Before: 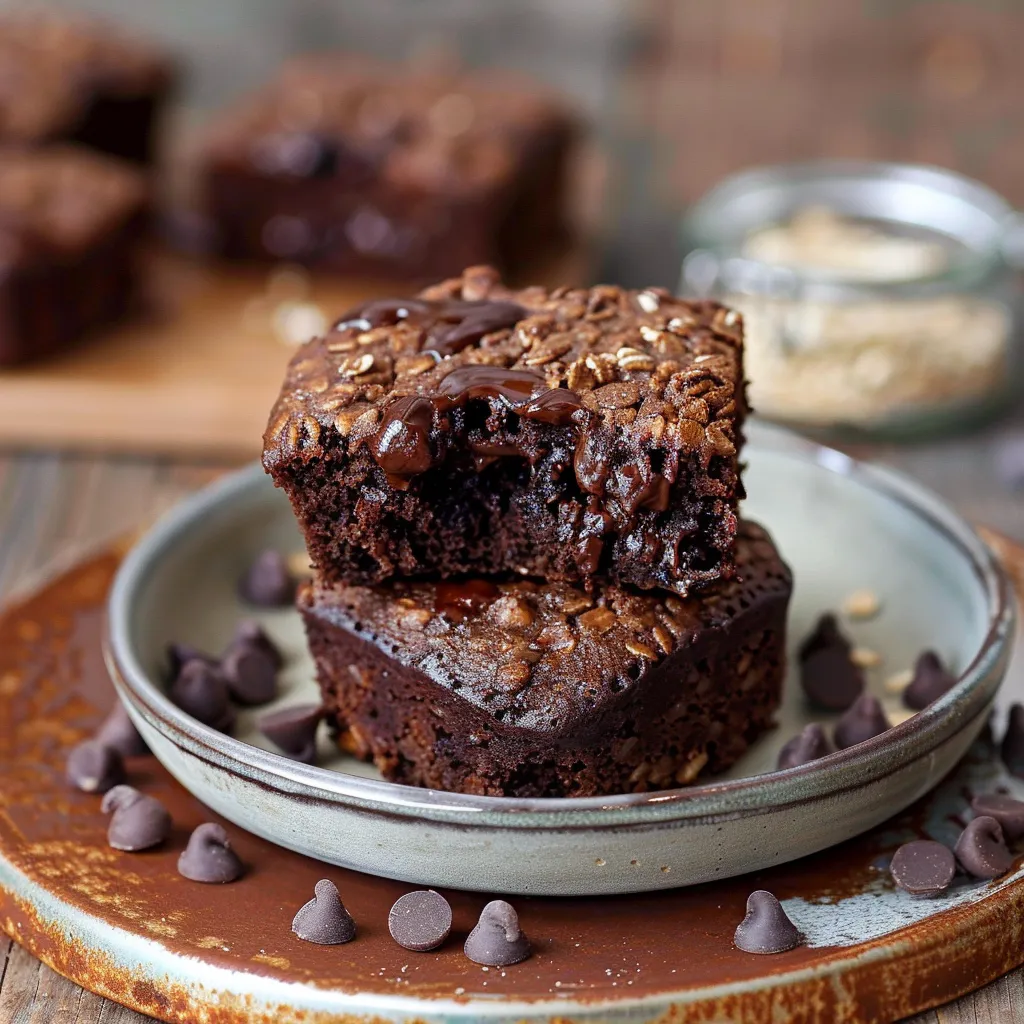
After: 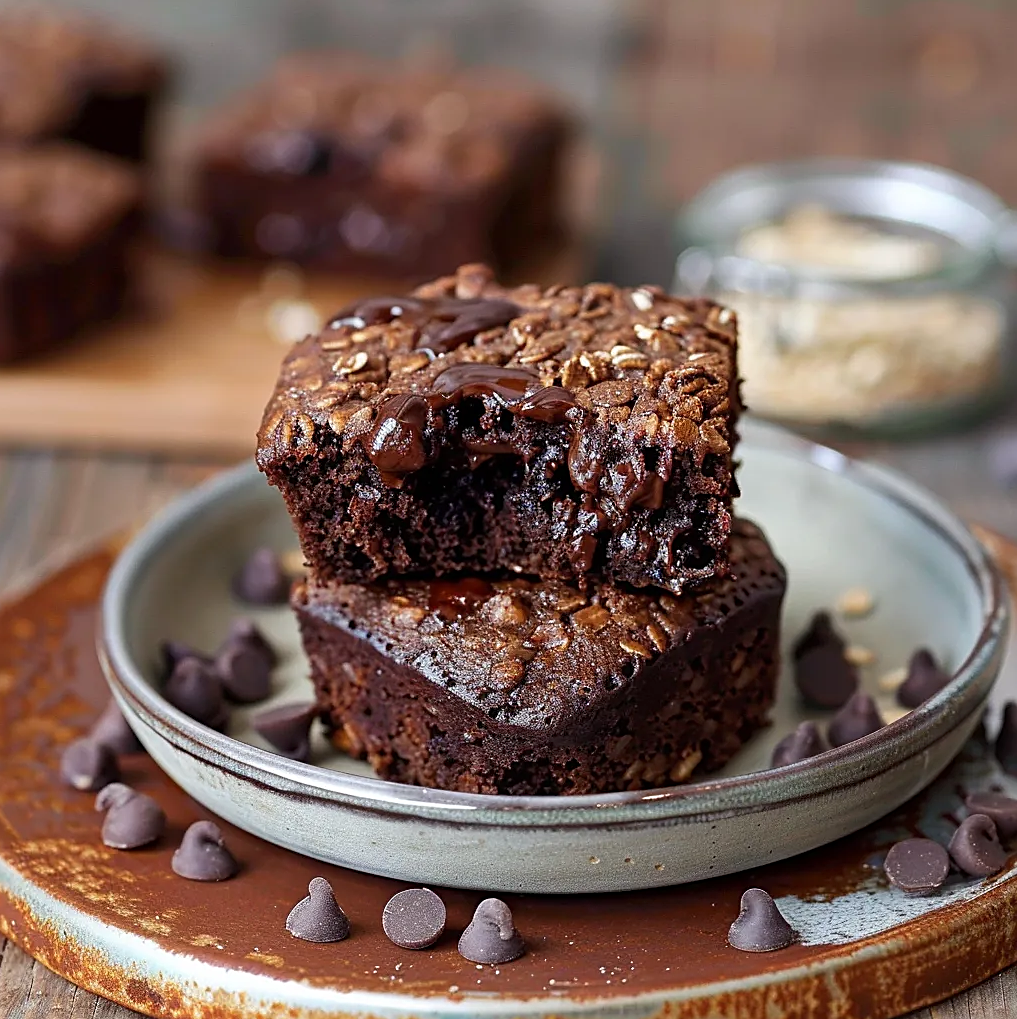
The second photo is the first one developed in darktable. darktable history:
tone equalizer: -7 EV 0.121 EV, edges refinement/feathering 500, mask exposure compensation -1.57 EV, preserve details no
sharpen: on, module defaults
crop and rotate: left 0.626%, top 0.219%, bottom 0.252%
